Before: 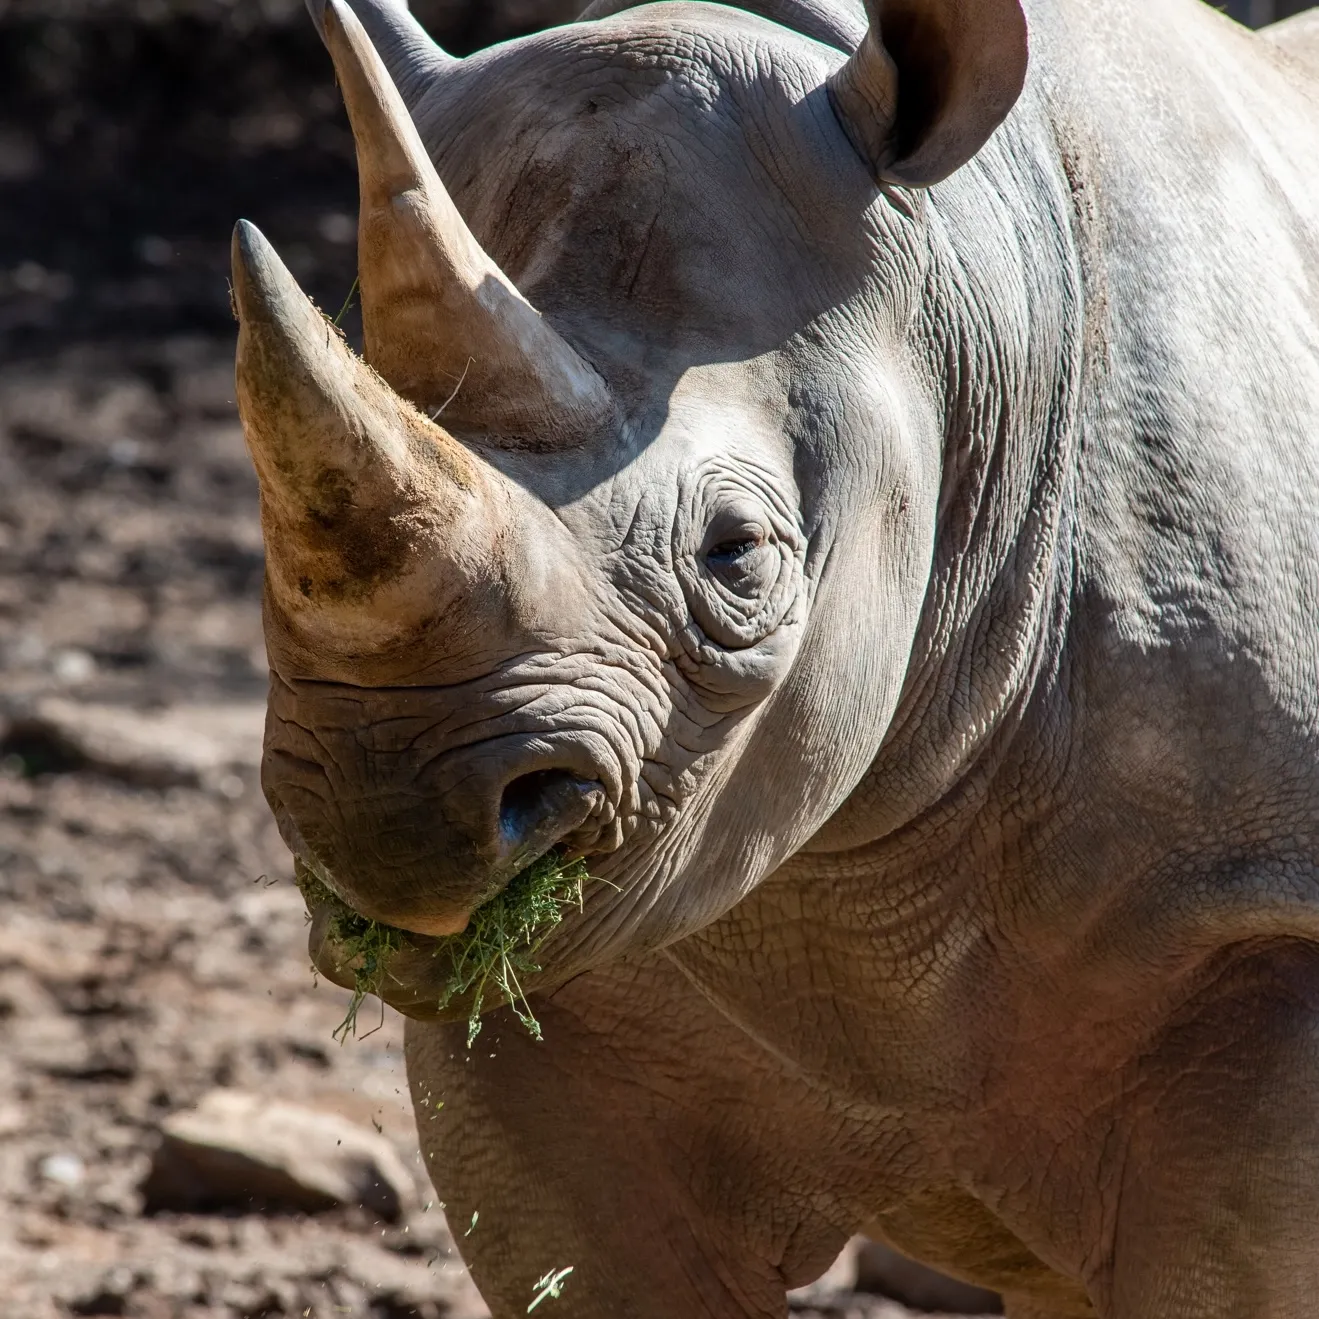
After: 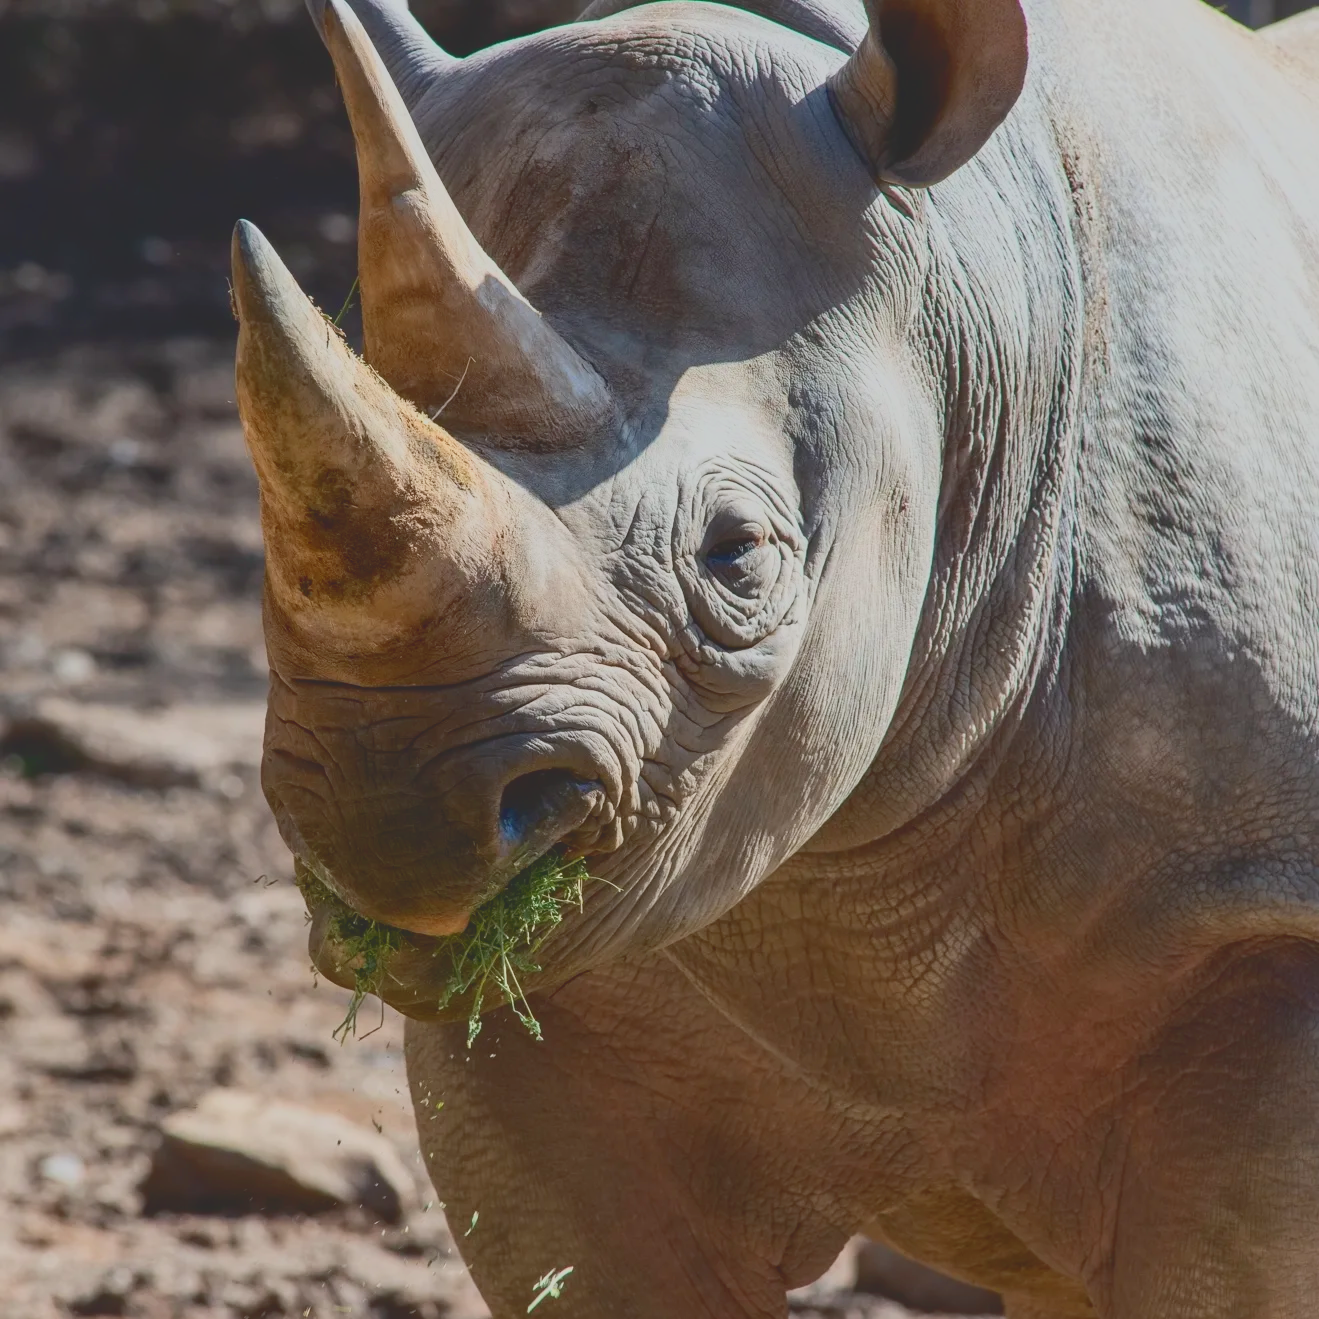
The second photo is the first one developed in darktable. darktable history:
contrast brightness saturation: contrast -0.1, brightness 0.05, saturation 0.08
white balance: red 0.986, blue 1.01
tone curve: curves: ch0 [(0, 0.148) (0.191, 0.225) (0.712, 0.695) (0.864, 0.797) (1, 0.839)]
